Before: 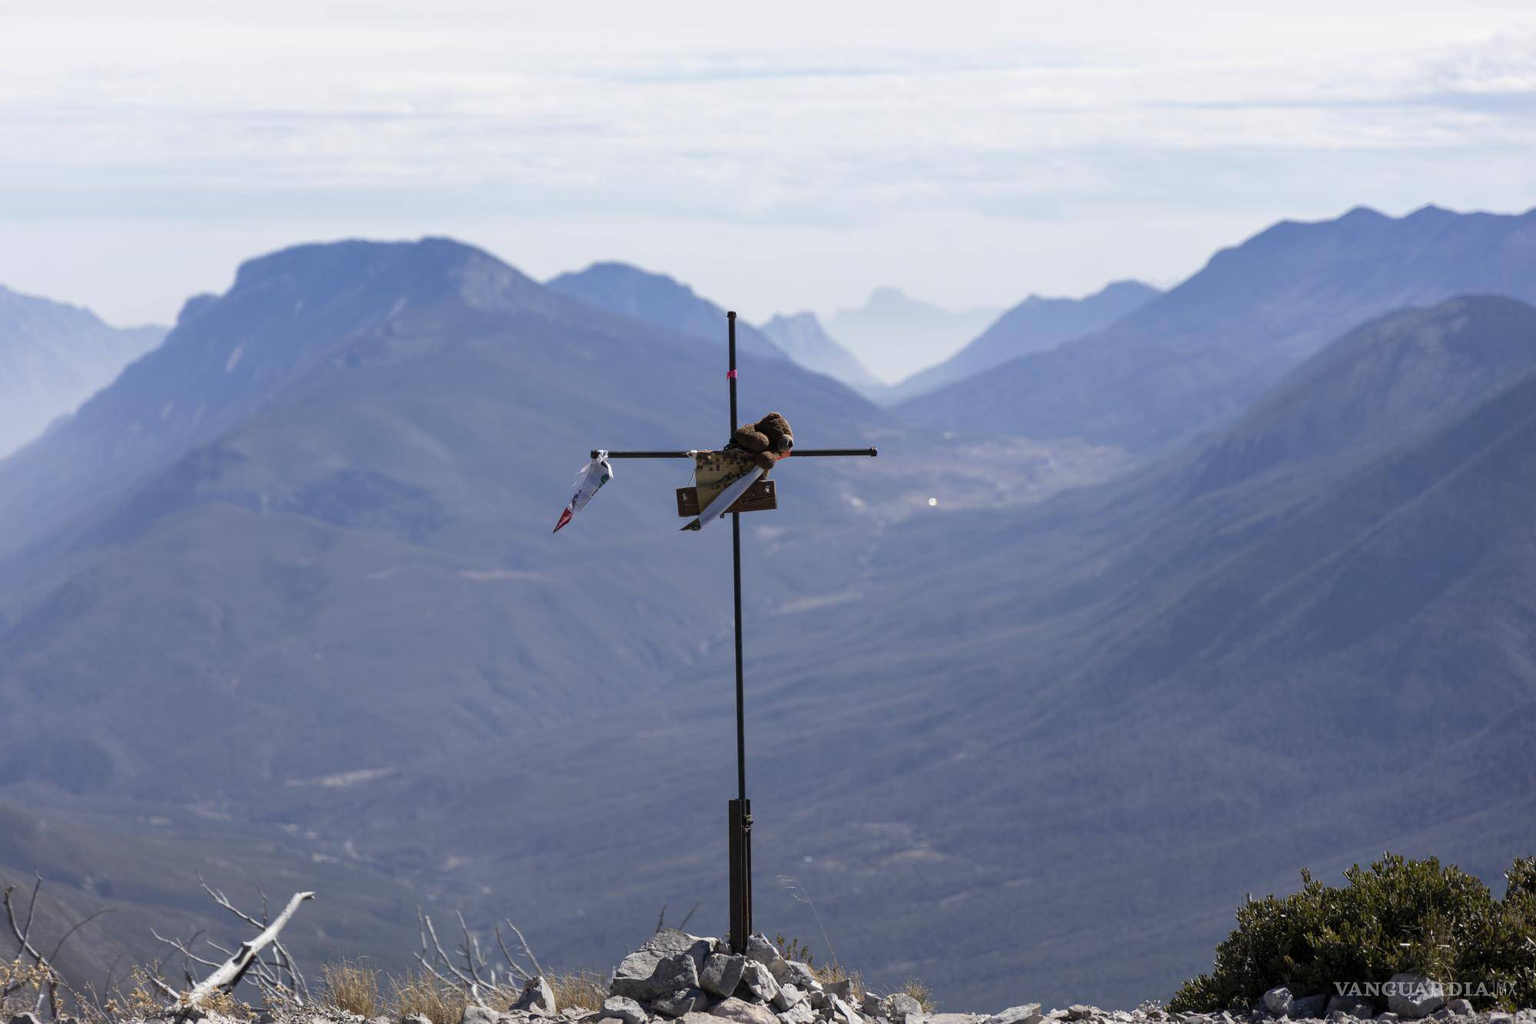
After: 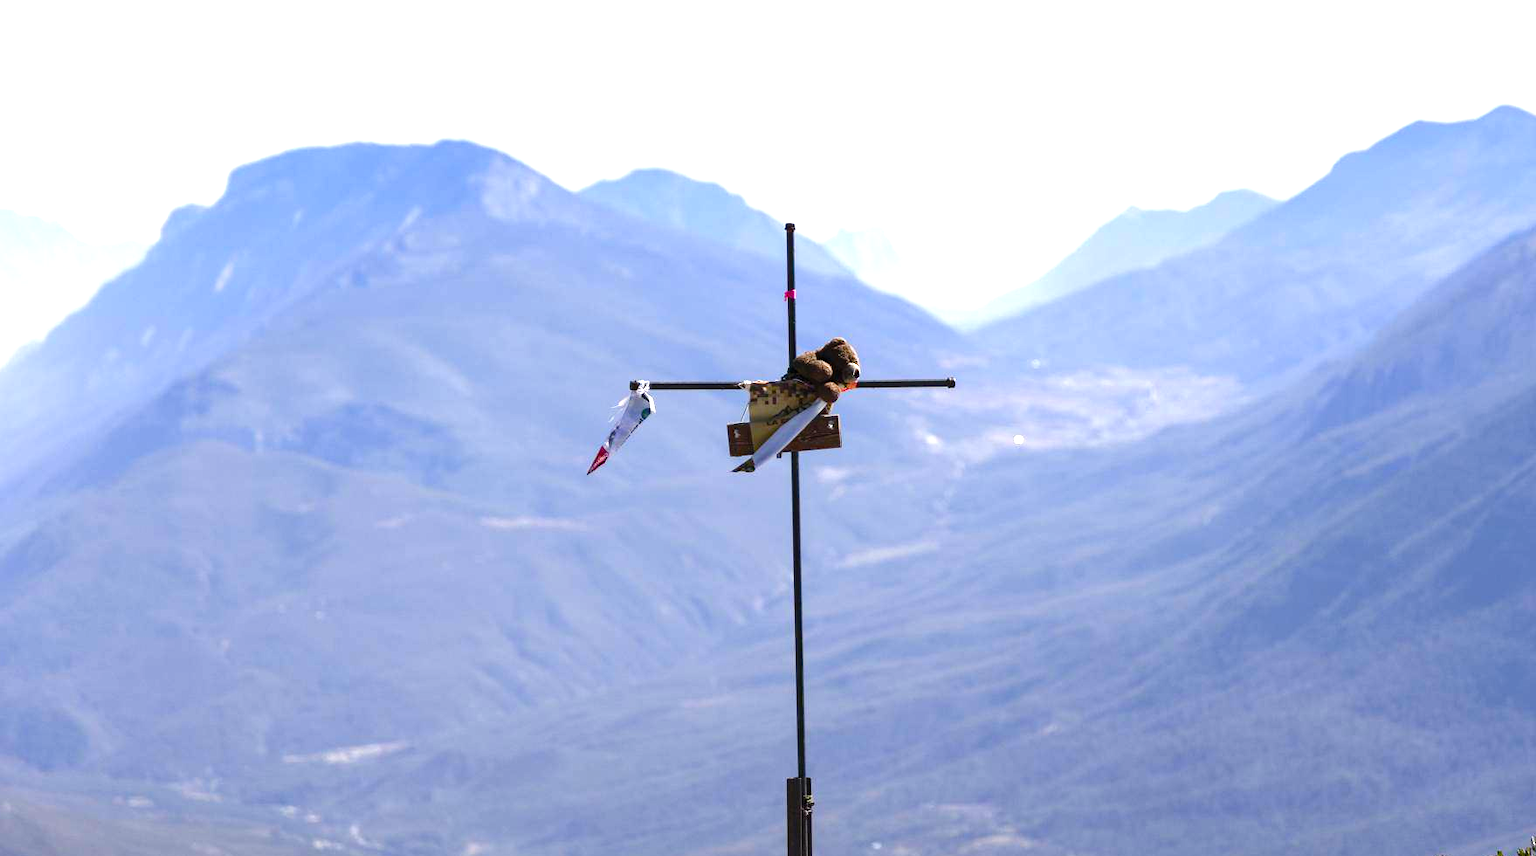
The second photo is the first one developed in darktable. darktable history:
color balance rgb: perceptual saturation grading › global saturation 20%, perceptual saturation grading › highlights -50%, perceptual saturation grading › shadows 30%
crop and rotate: left 2.425%, top 11.305%, right 9.6%, bottom 15.08%
levels: levels [0, 0.352, 0.703]
